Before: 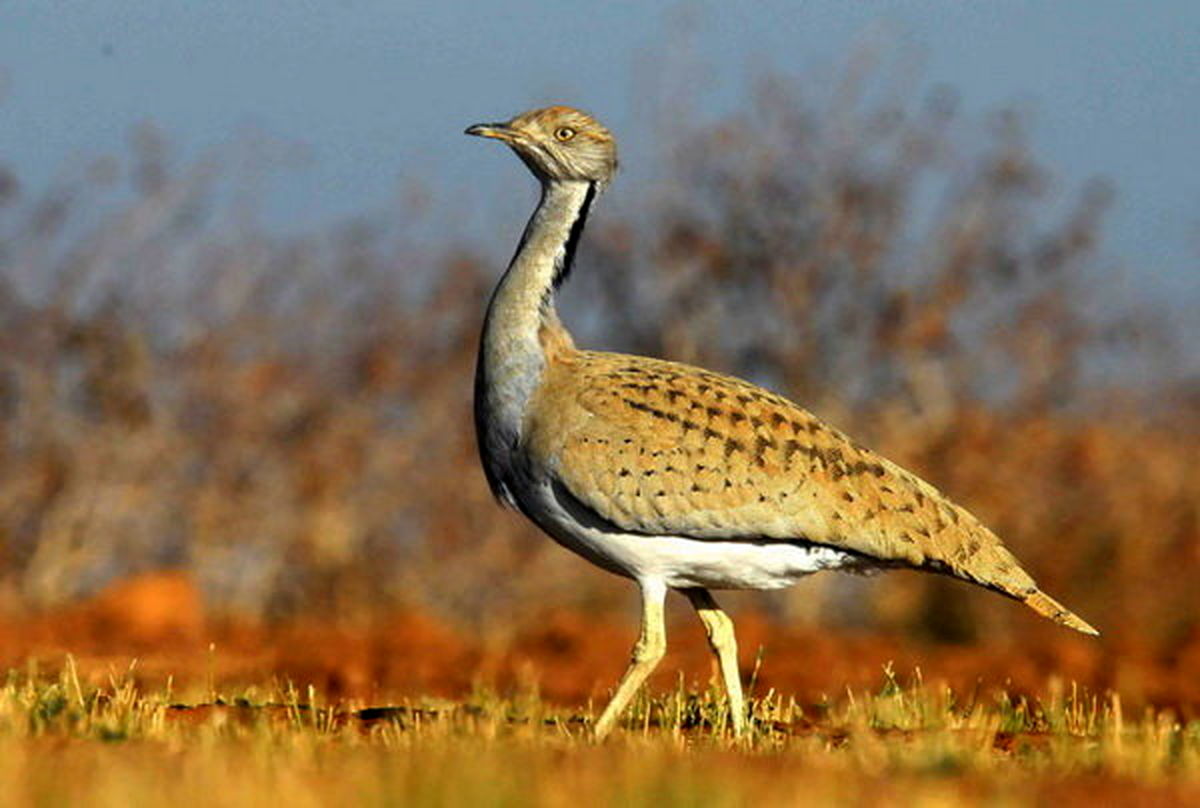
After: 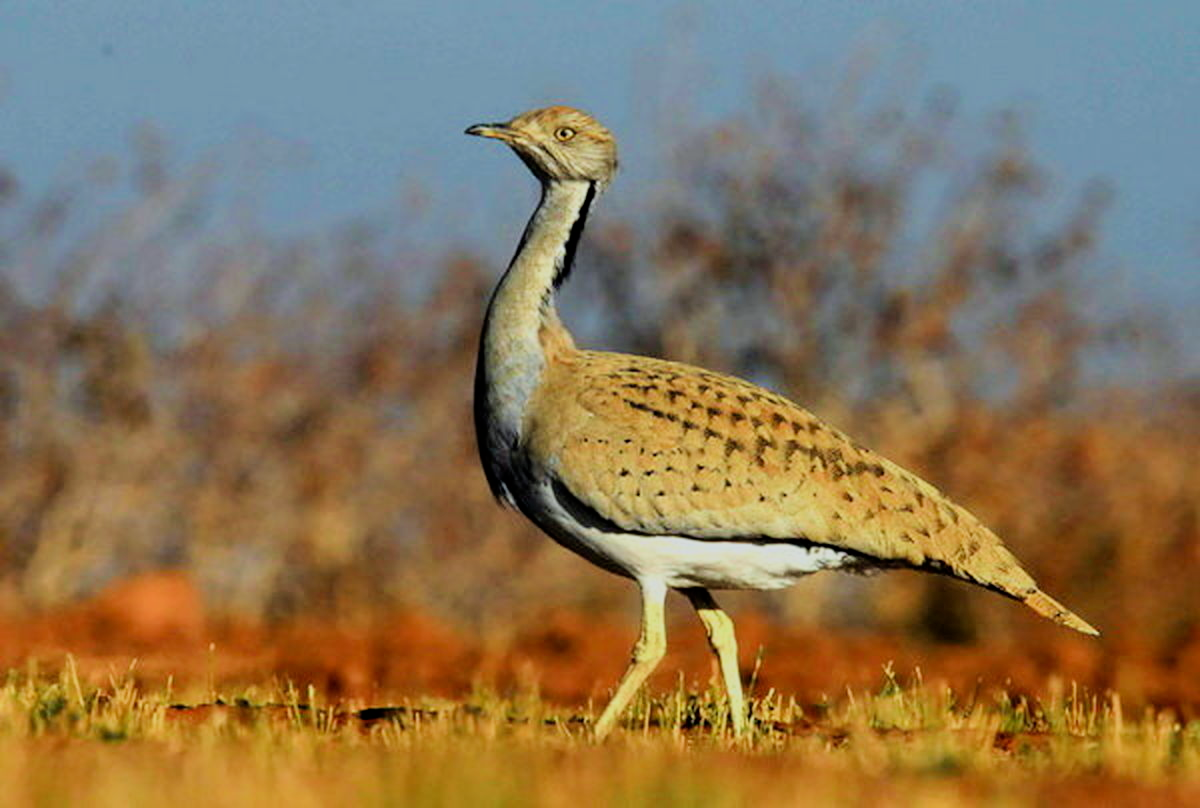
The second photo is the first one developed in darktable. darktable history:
exposure: exposure 0.197 EV, compensate highlight preservation false
white balance: red 0.978, blue 0.999
velvia: on, module defaults
filmic rgb: black relative exposure -7.65 EV, white relative exposure 4.56 EV, hardness 3.61
